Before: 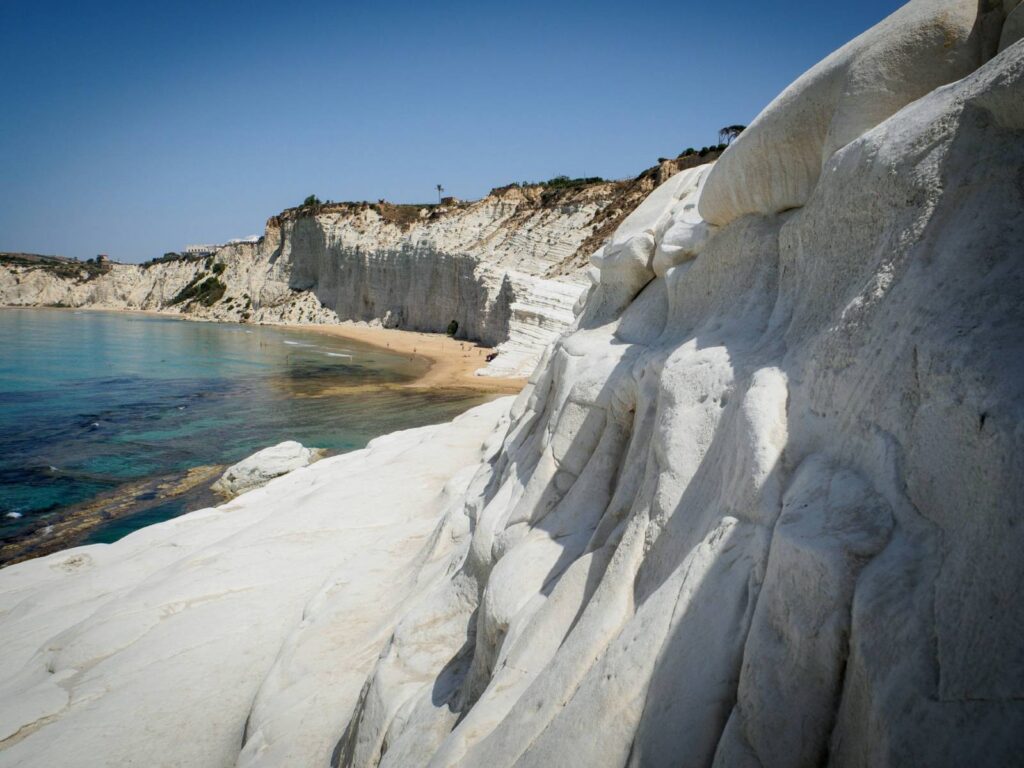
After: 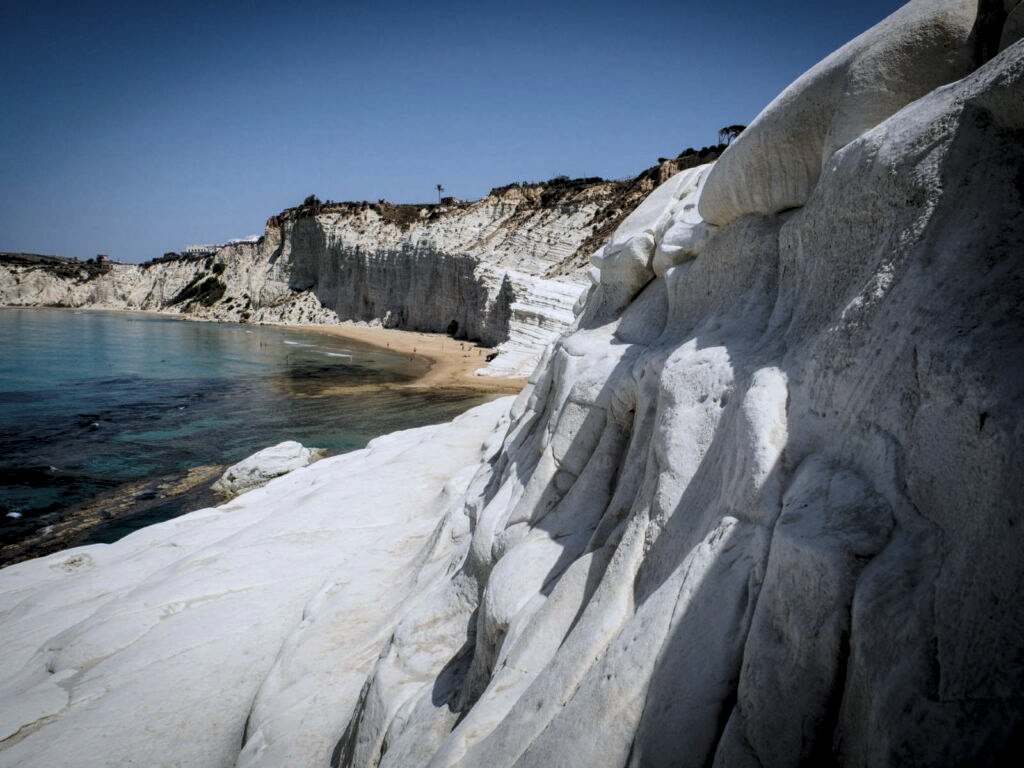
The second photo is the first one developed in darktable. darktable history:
white balance: red 0.984, blue 1.059
levels: levels [0.116, 0.574, 1]
local contrast: highlights 100%, shadows 100%, detail 131%, midtone range 0.2
